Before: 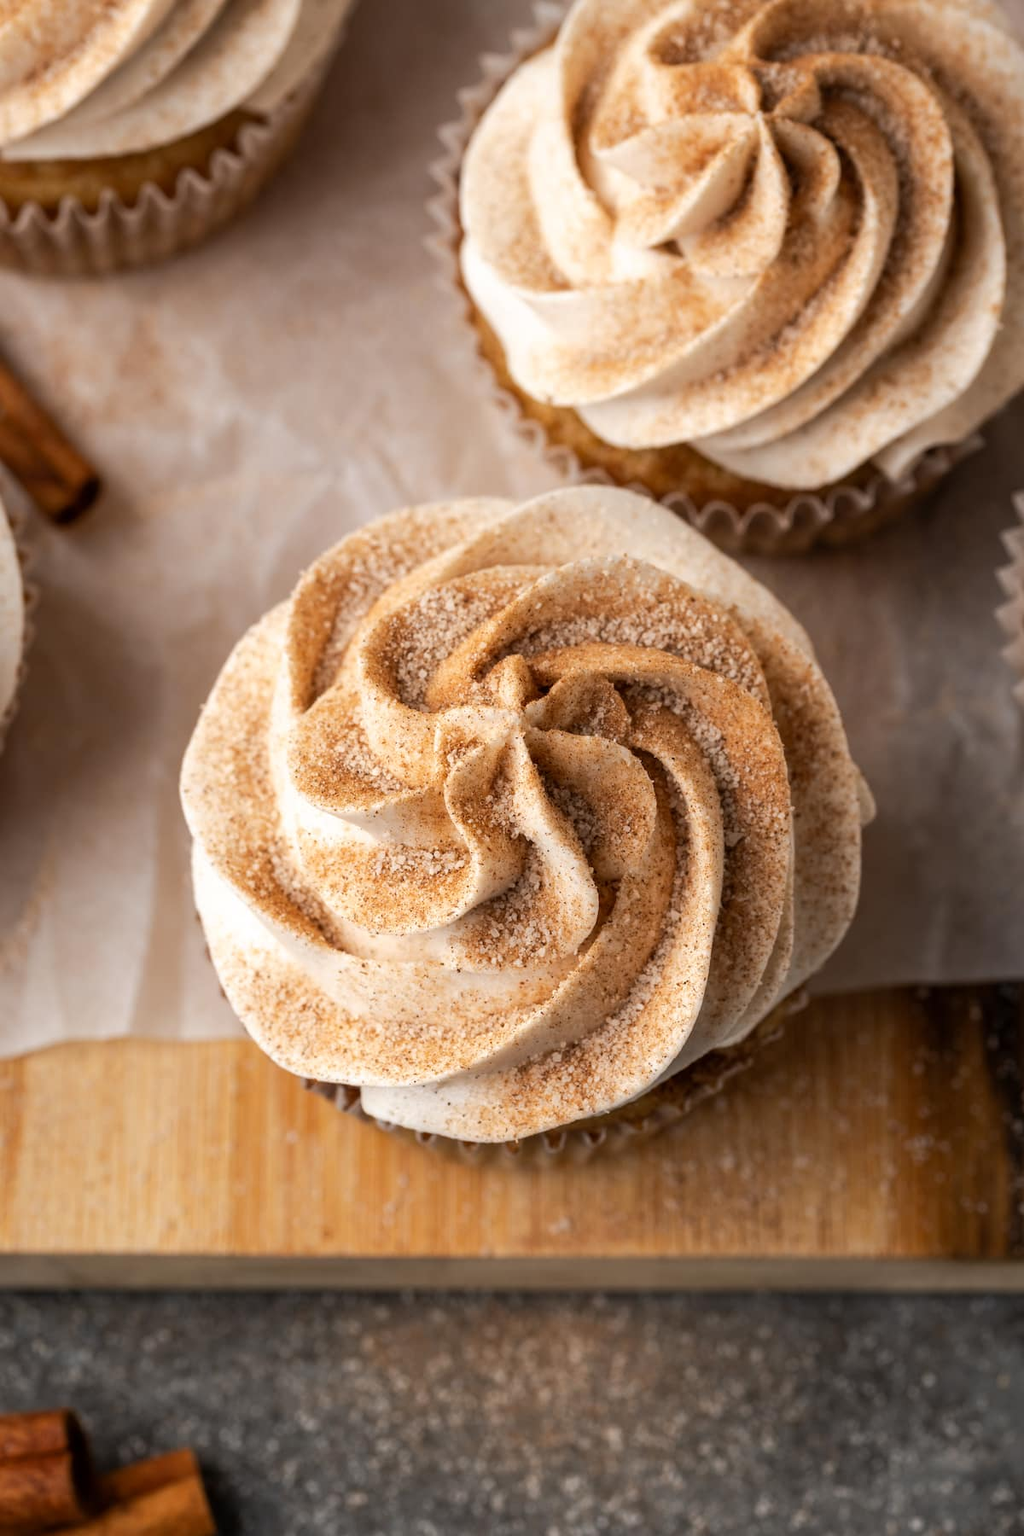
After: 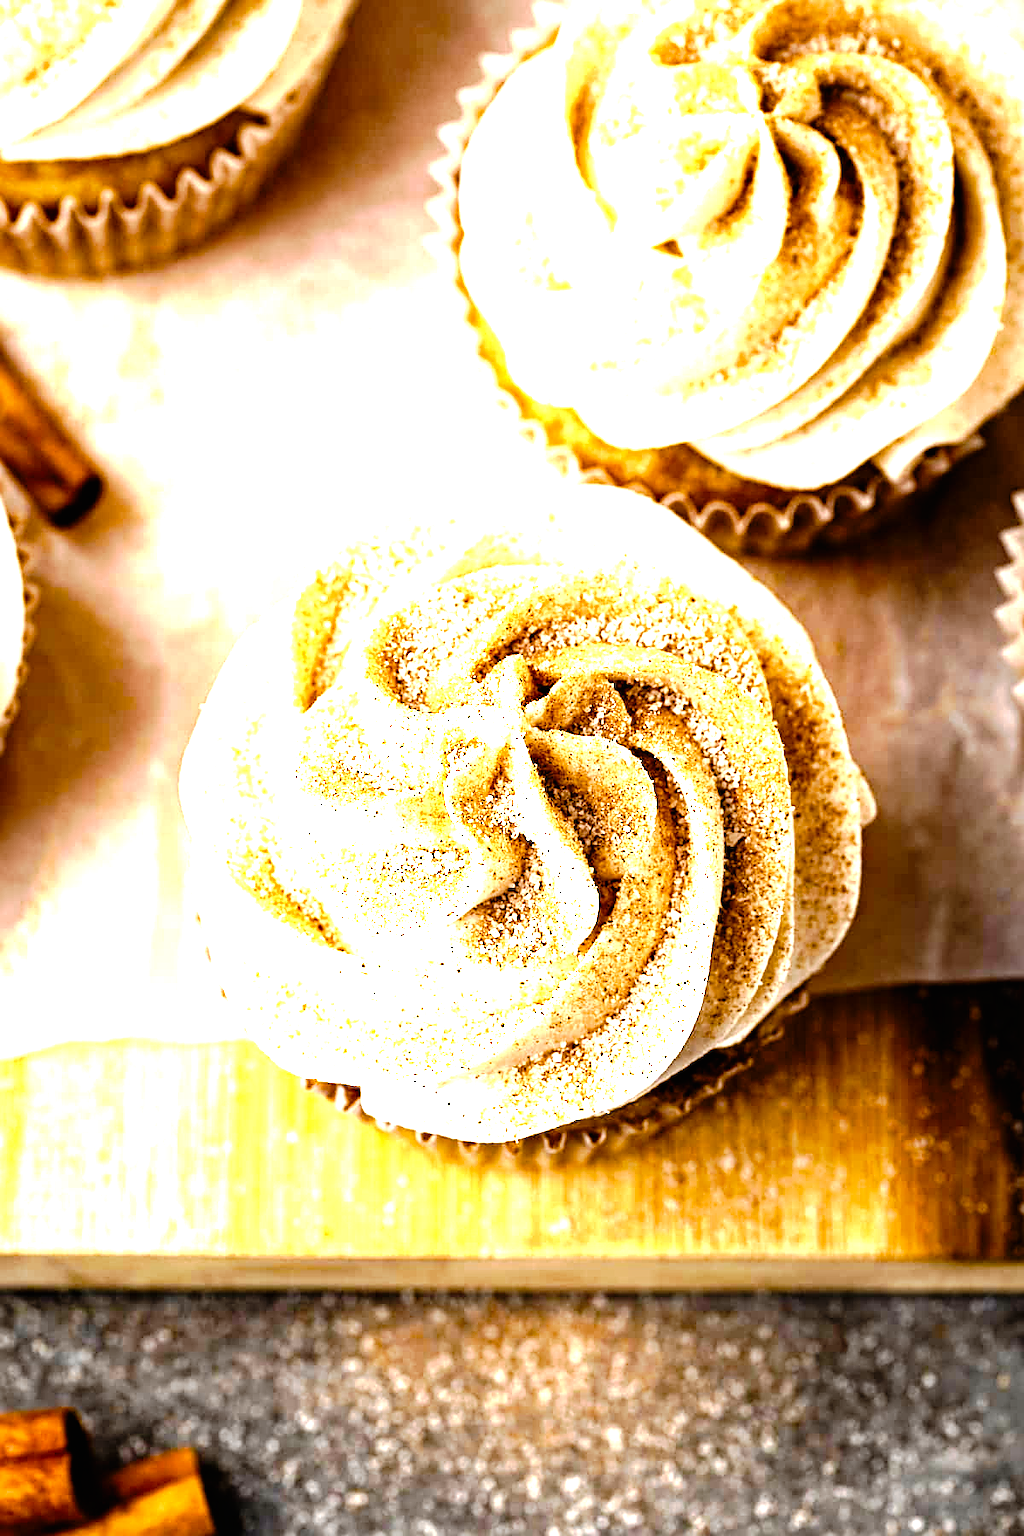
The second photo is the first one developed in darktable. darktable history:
contrast brightness saturation: contrast -0.088, brightness -0.045, saturation -0.109
exposure: black level correction 0, exposure 0.894 EV, compensate highlight preservation false
tone curve: curves: ch0 [(0.003, 0) (0.066, 0.017) (0.163, 0.09) (0.264, 0.238) (0.395, 0.421) (0.517, 0.56) (0.688, 0.743) (0.791, 0.814) (1, 1)]; ch1 [(0, 0) (0.164, 0.115) (0.337, 0.332) (0.39, 0.398) (0.464, 0.461) (0.501, 0.5) (0.507, 0.503) (0.534, 0.537) (0.577, 0.59) (0.652, 0.681) (0.733, 0.749) (0.811, 0.796) (1, 1)]; ch2 [(0, 0) (0.337, 0.382) (0.464, 0.476) (0.501, 0.502) (0.527, 0.54) (0.551, 0.565) (0.6, 0.59) (0.687, 0.675) (1, 1)], preserve colors none
haze removal: strength 0.292, distance 0.256, adaptive false
sharpen: on, module defaults
tone equalizer: -8 EV -0.761 EV, -7 EV -0.675 EV, -6 EV -0.633 EV, -5 EV -0.421 EV, -3 EV 0.405 EV, -2 EV 0.6 EV, -1 EV 0.696 EV, +0 EV 0.744 EV
color balance rgb: perceptual saturation grading › global saturation 34.709%, perceptual saturation grading › highlights -29.969%, perceptual saturation grading › shadows 35.747%, perceptual brilliance grading › global brilliance -5.597%, perceptual brilliance grading › highlights 24.578%, perceptual brilliance grading › mid-tones 7.485%, perceptual brilliance grading › shadows -4.812%, global vibrance 25.09%, contrast 20.534%
